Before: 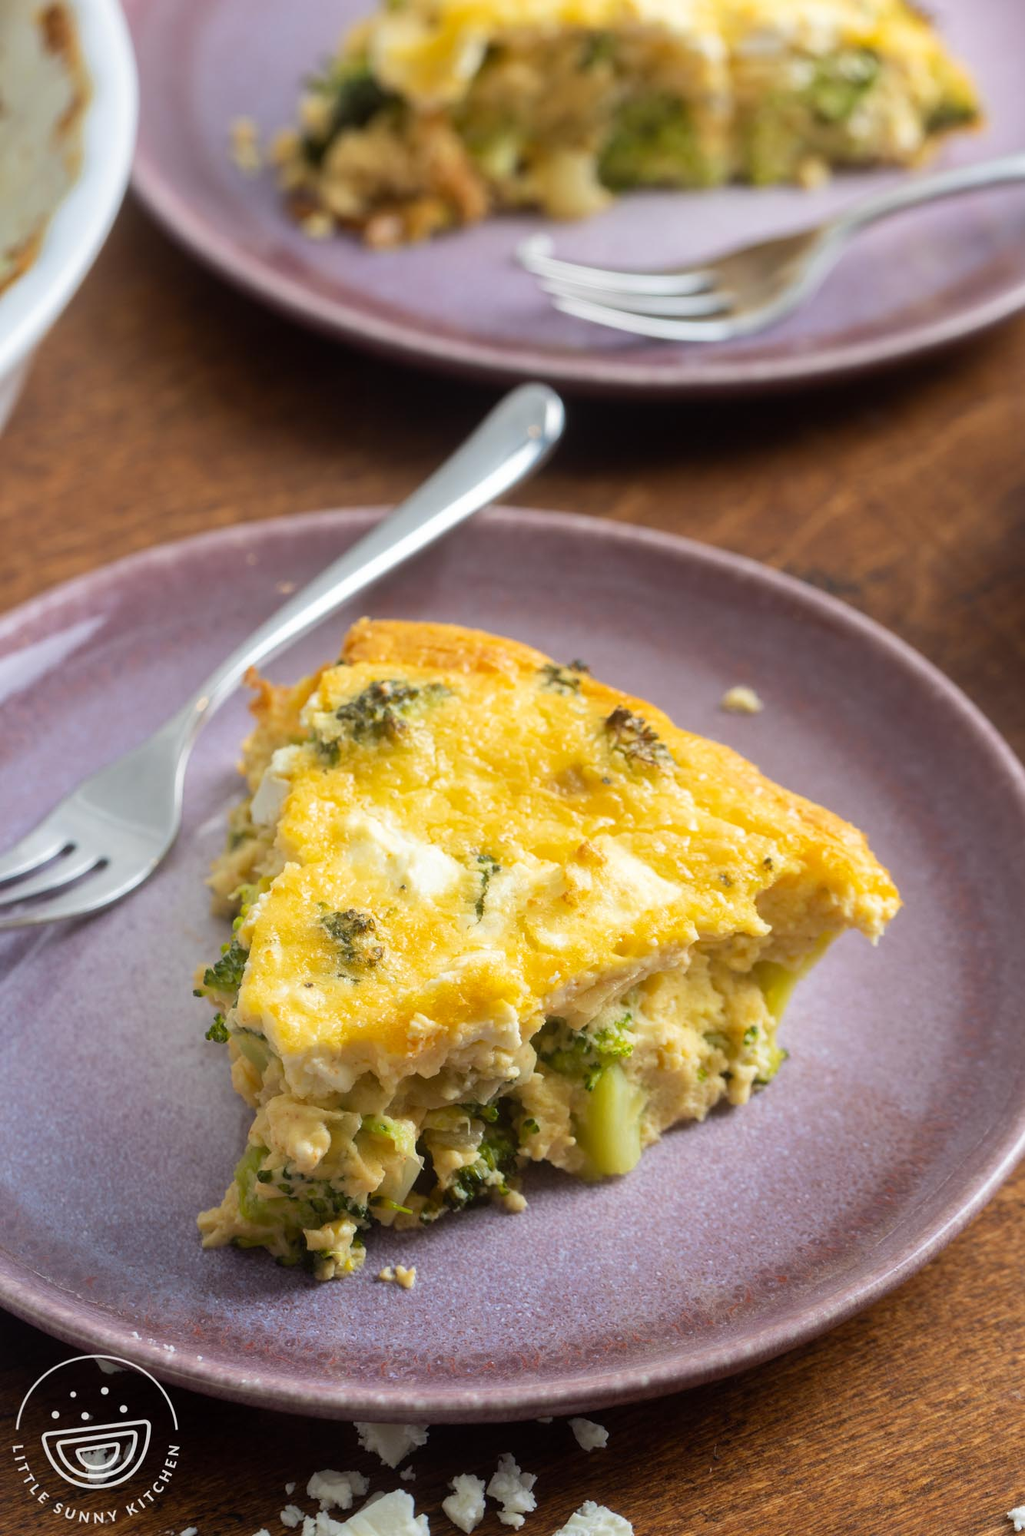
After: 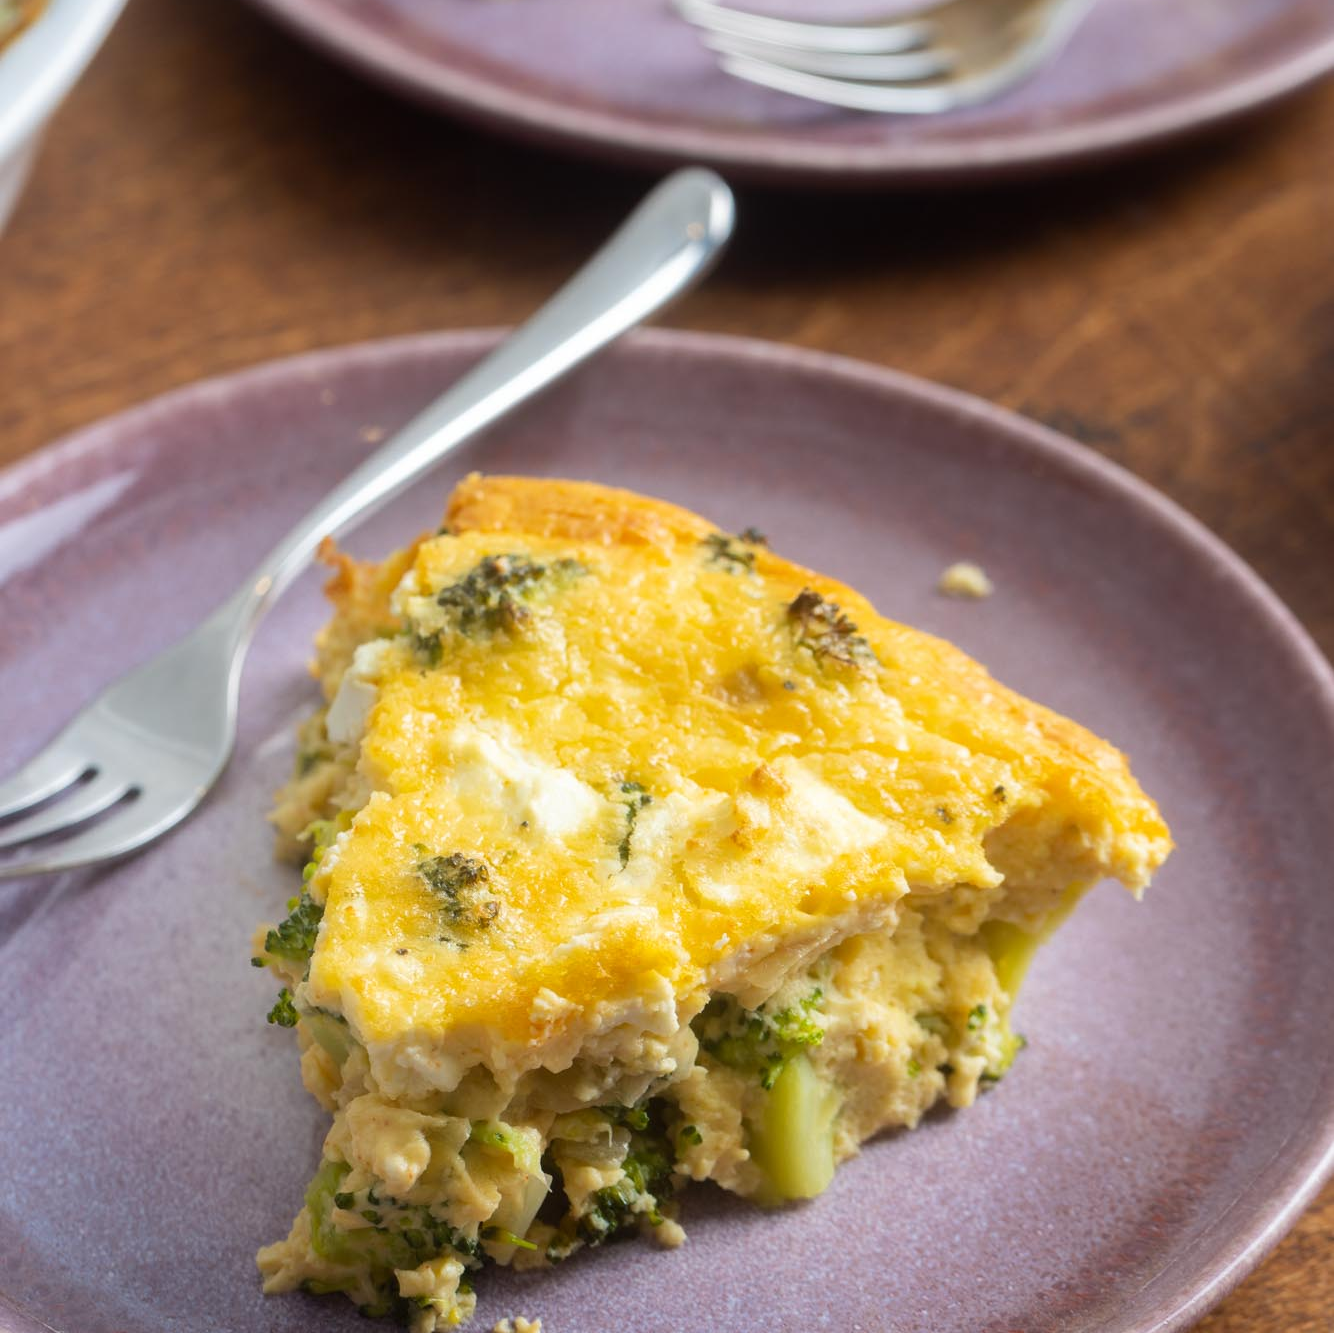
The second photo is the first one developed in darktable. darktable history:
crop: top 16.59%, bottom 16.724%
